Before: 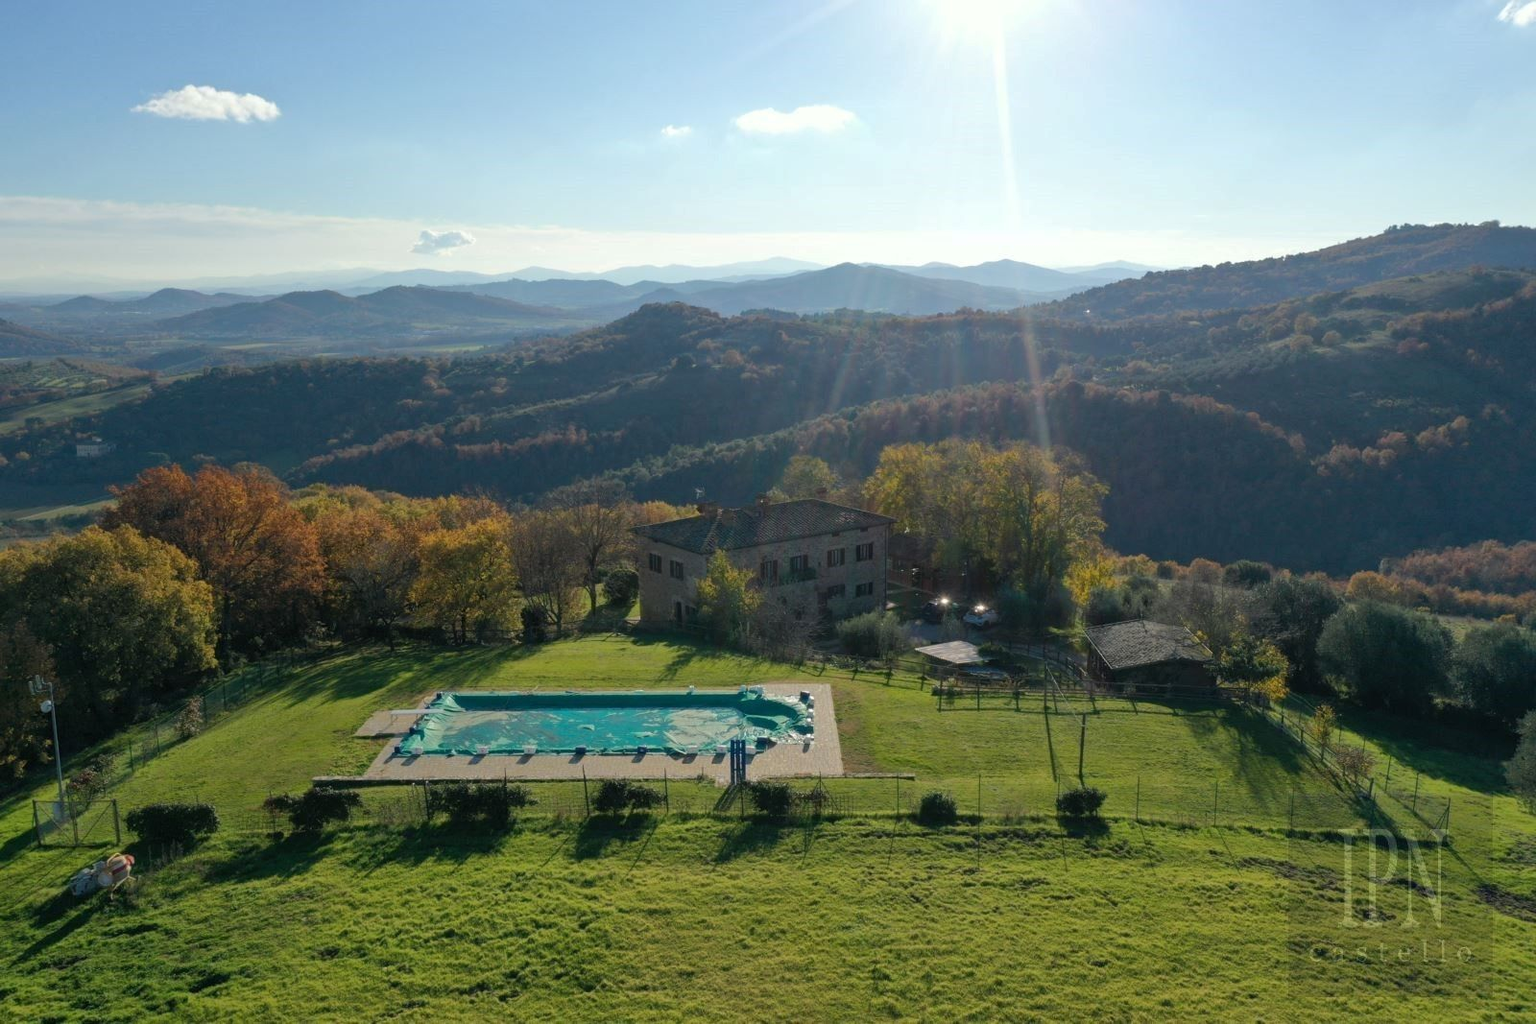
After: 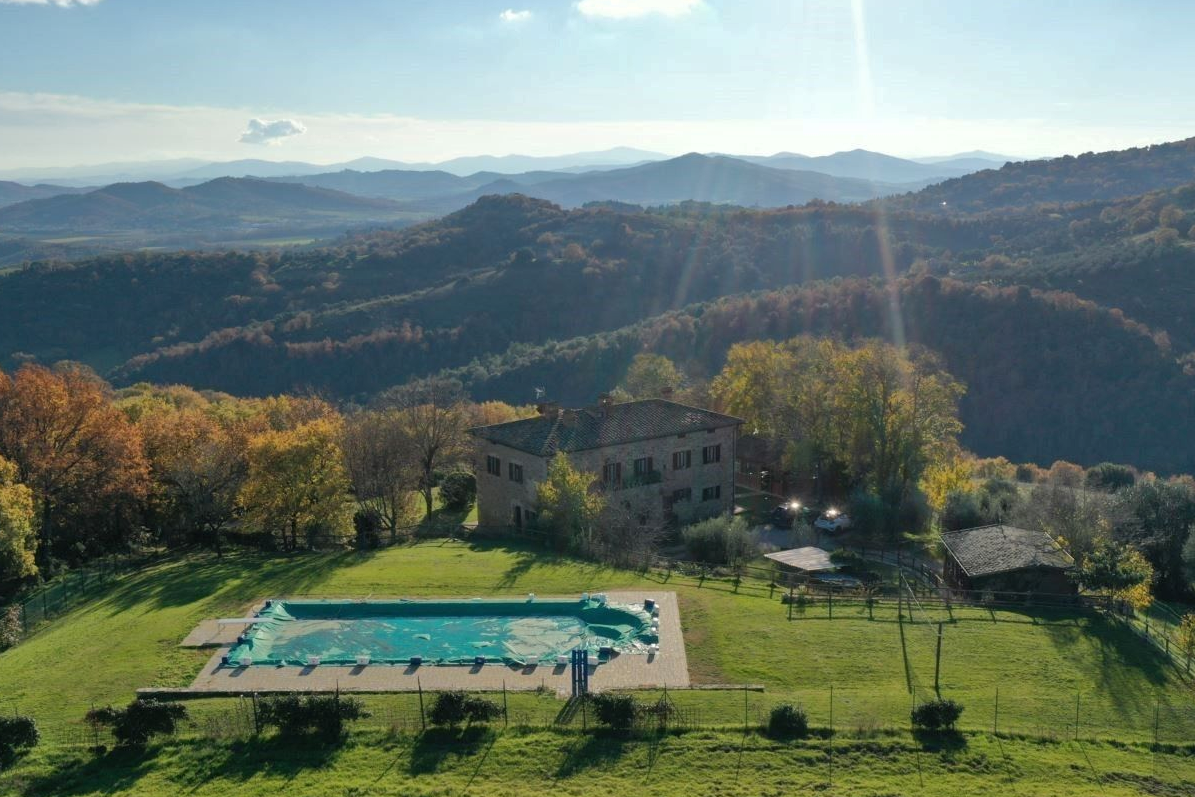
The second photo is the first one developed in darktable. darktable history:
shadows and highlights: shadows 49, highlights -41, soften with gaussian
crop and rotate: left 11.831%, top 11.346%, right 13.429%, bottom 13.899%
